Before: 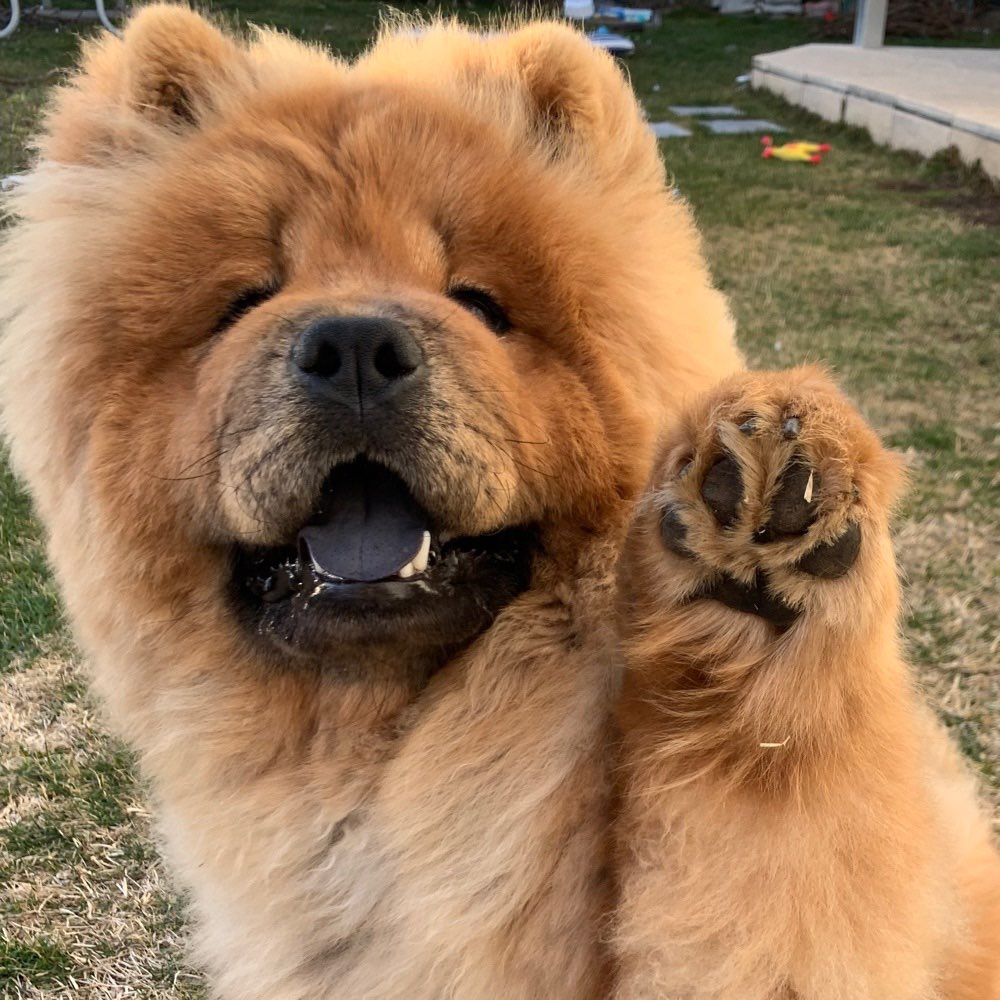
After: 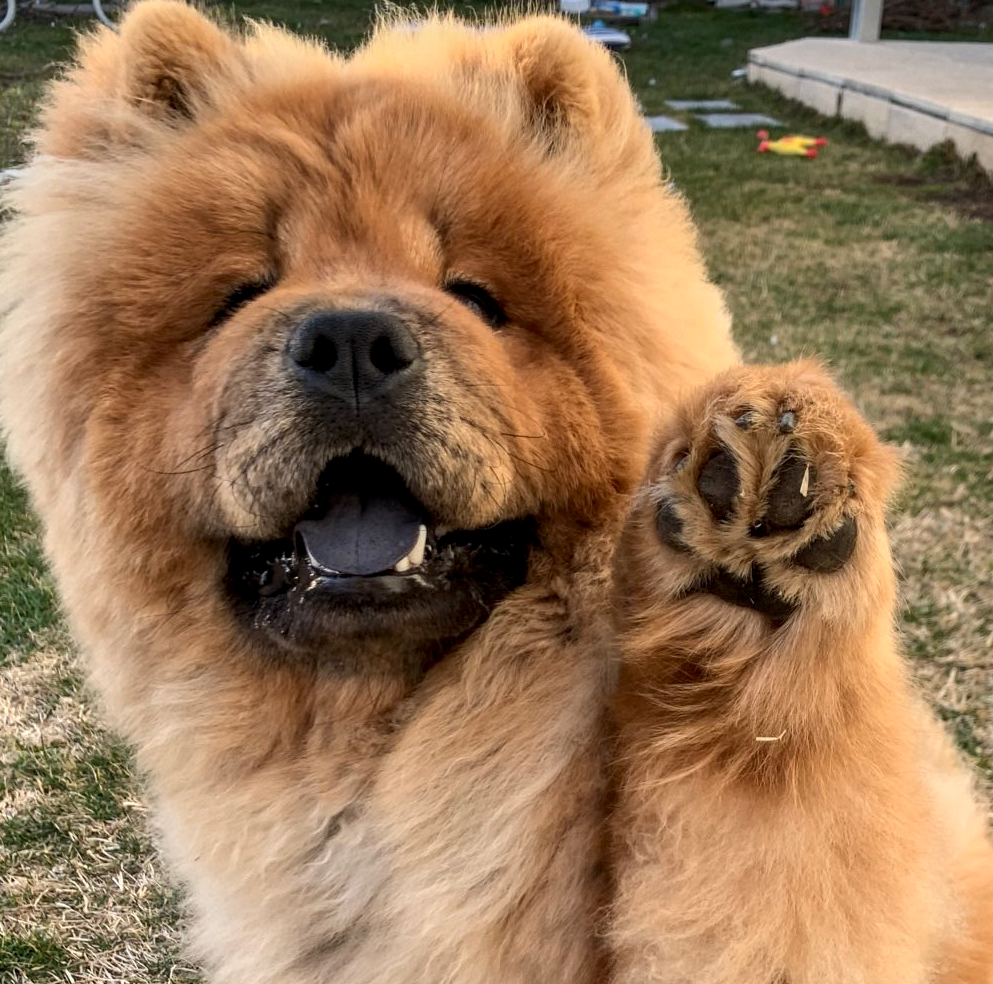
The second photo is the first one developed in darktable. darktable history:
local contrast: on, module defaults
crop: left 0.445%, top 0.632%, right 0.249%, bottom 0.913%
